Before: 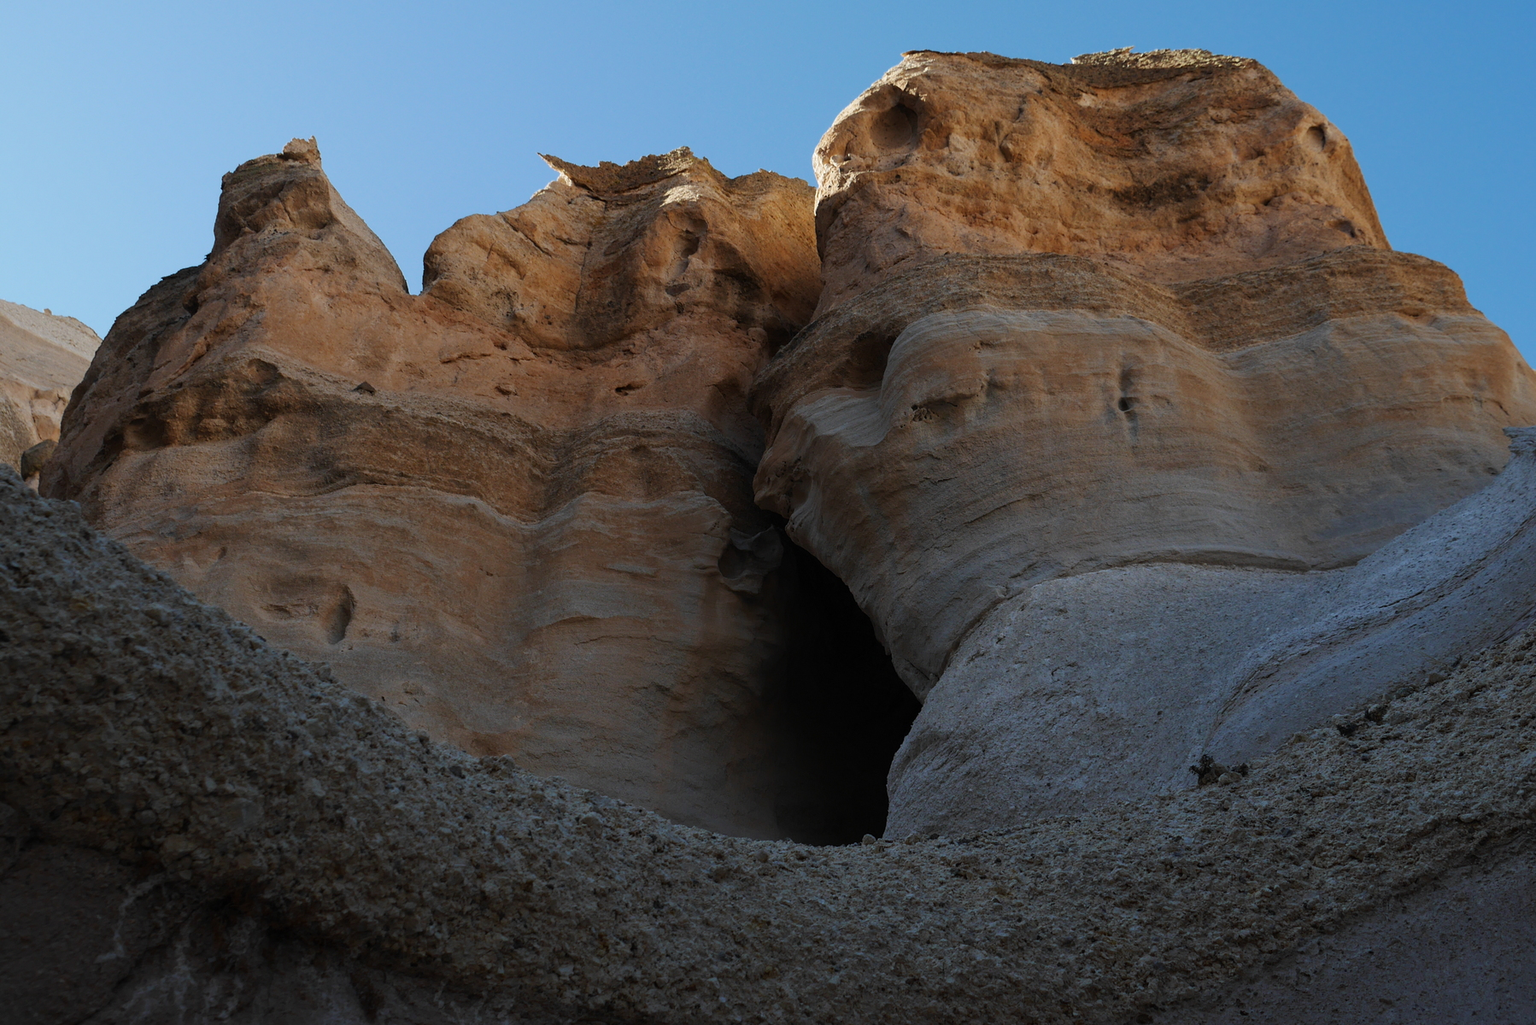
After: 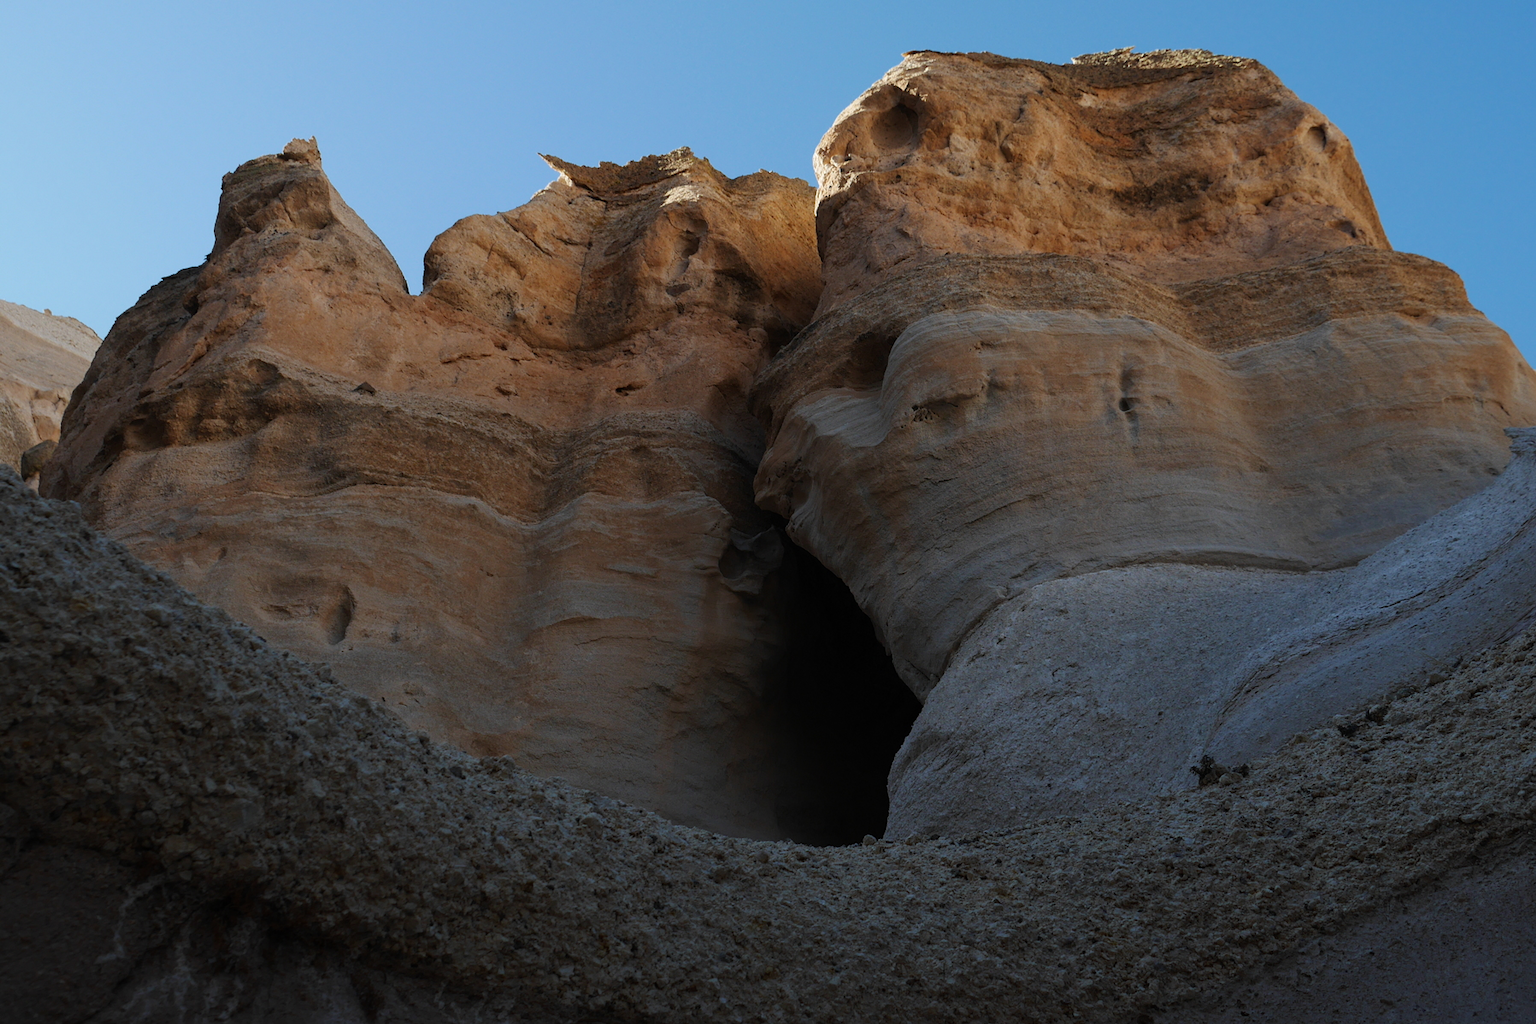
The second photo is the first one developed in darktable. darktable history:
graduated density: rotation -180°, offset 27.42
